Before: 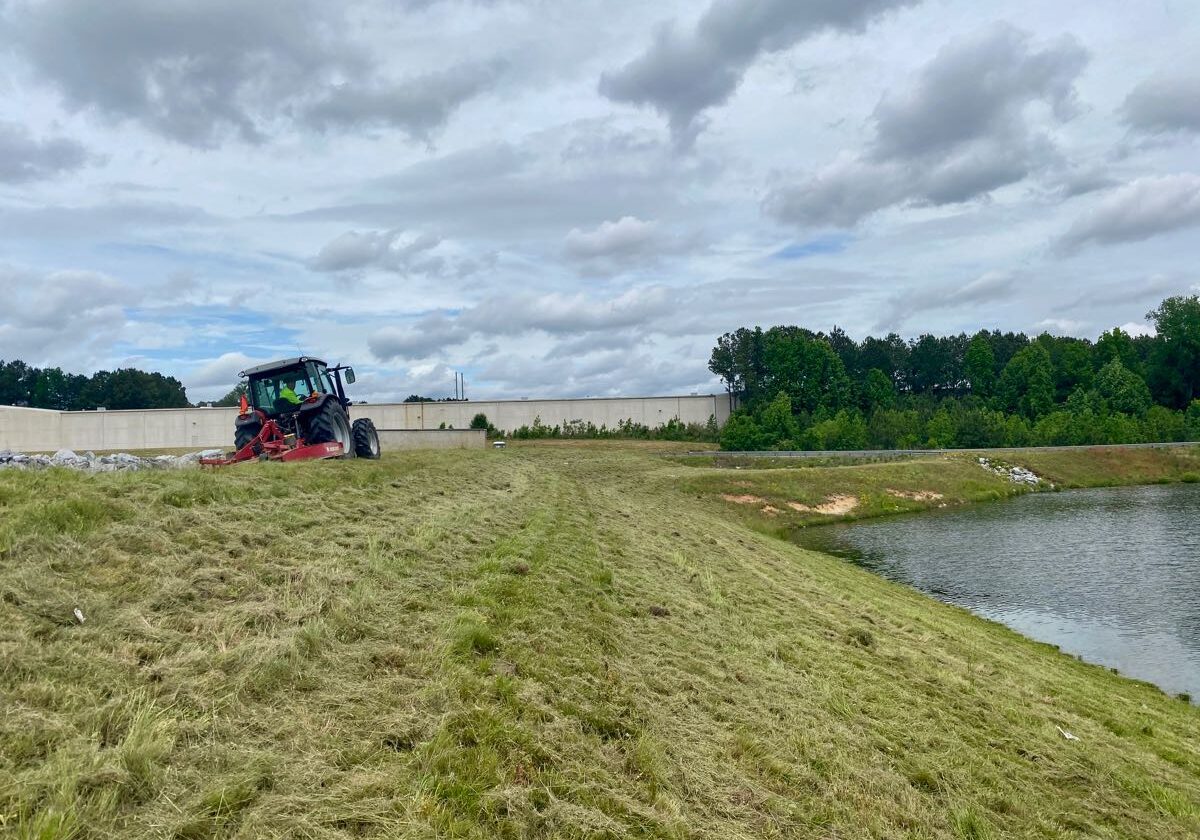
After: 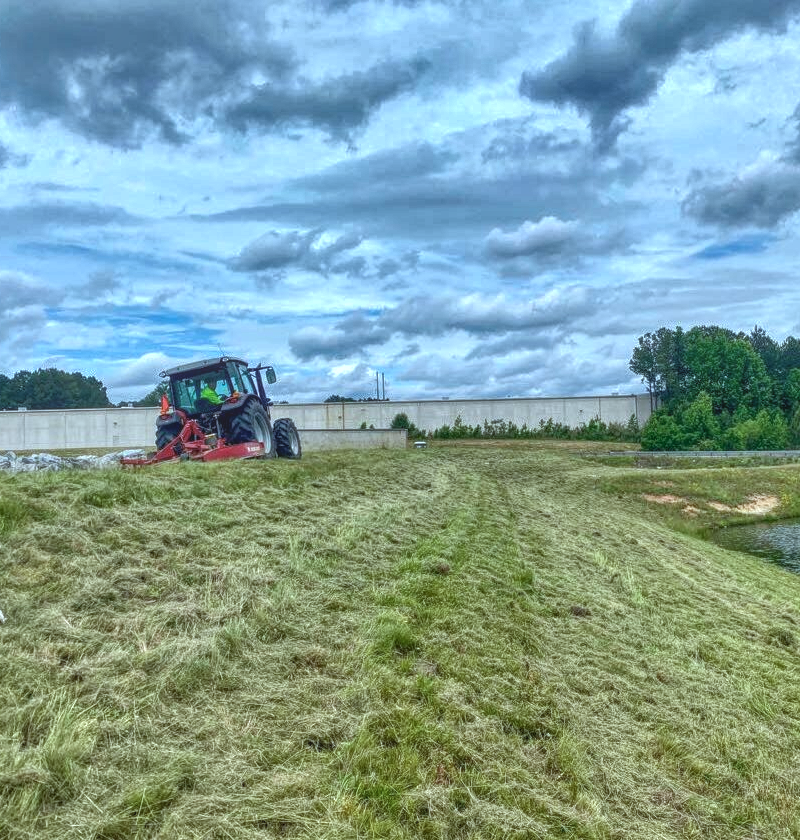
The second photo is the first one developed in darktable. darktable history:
color calibration: illuminant F (fluorescent), F source F9 (Cool White Deluxe 4150 K) – high CRI, x 0.374, y 0.373, temperature 4158.34 K
local contrast: highlights 66%, shadows 33%, detail 166%, midtone range 0.2
contrast brightness saturation: saturation -0.04
shadows and highlights: radius 100.41, shadows 50.55, highlights -64.36, highlights color adjustment 49.82%, soften with gaussian
crop and rotate: left 6.617%, right 26.717%
exposure: exposure 0.3 EV, compensate highlight preservation false
